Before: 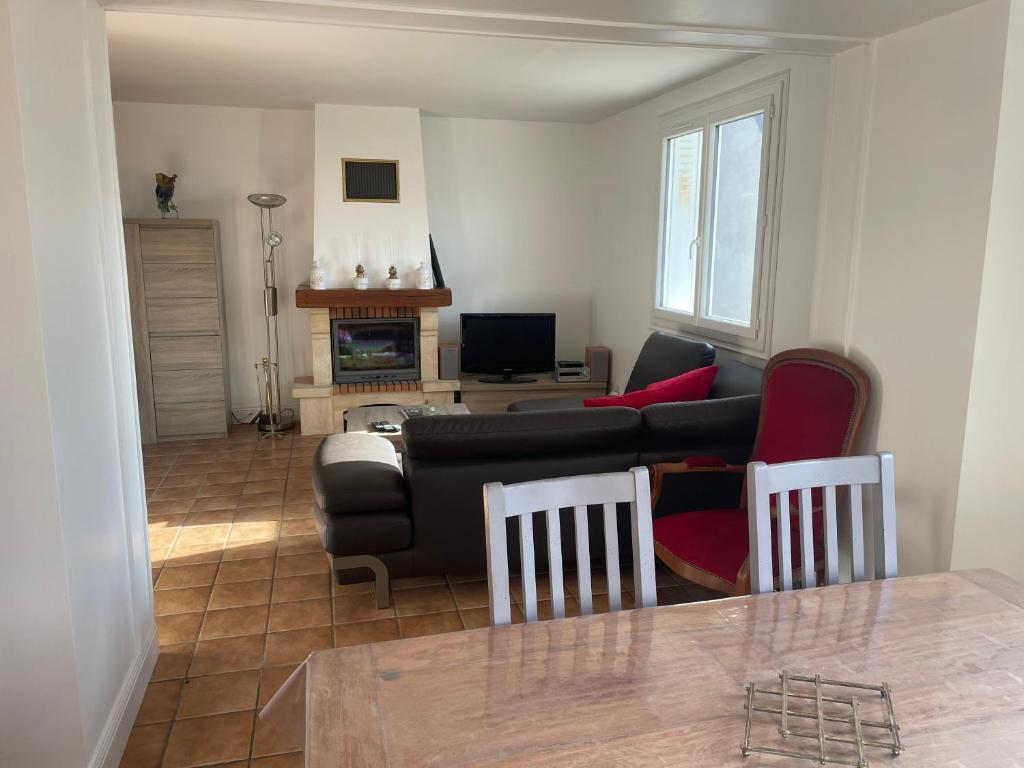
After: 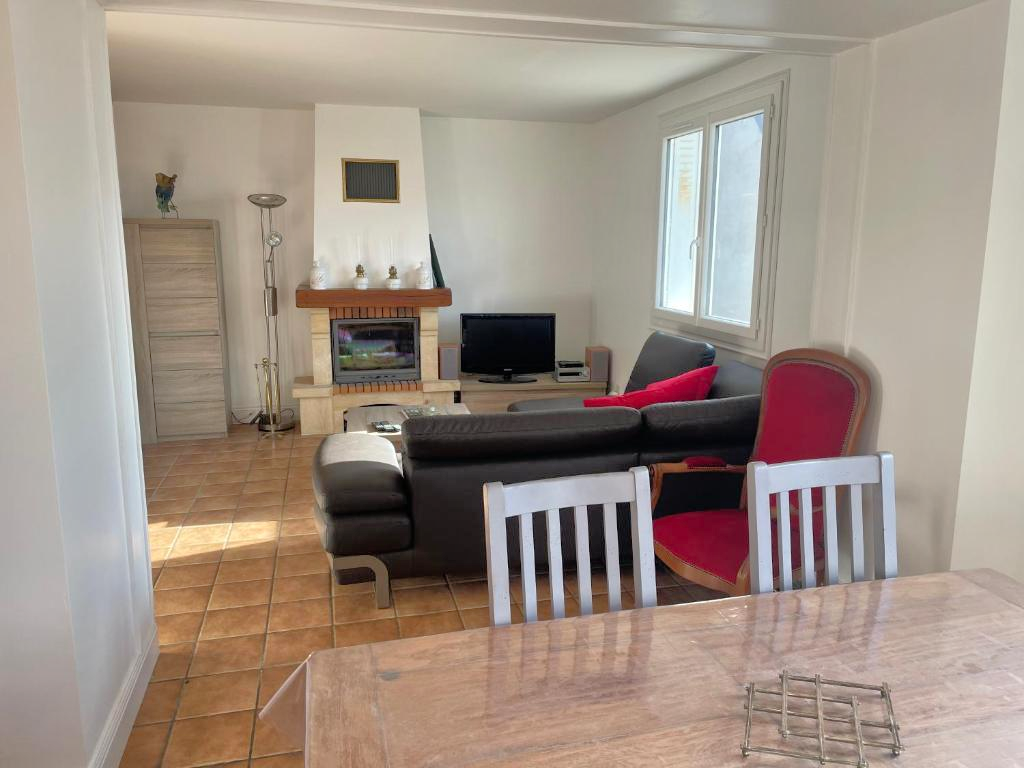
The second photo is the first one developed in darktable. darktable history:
tone equalizer: -7 EV 0.14 EV, -6 EV 0.571 EV, -5 EV 1.19 EV, -4 EV 1.3 EV, -3 EV 1.12 EV, -2 EV 0.6 EV, -1 EV 0.162 EV
